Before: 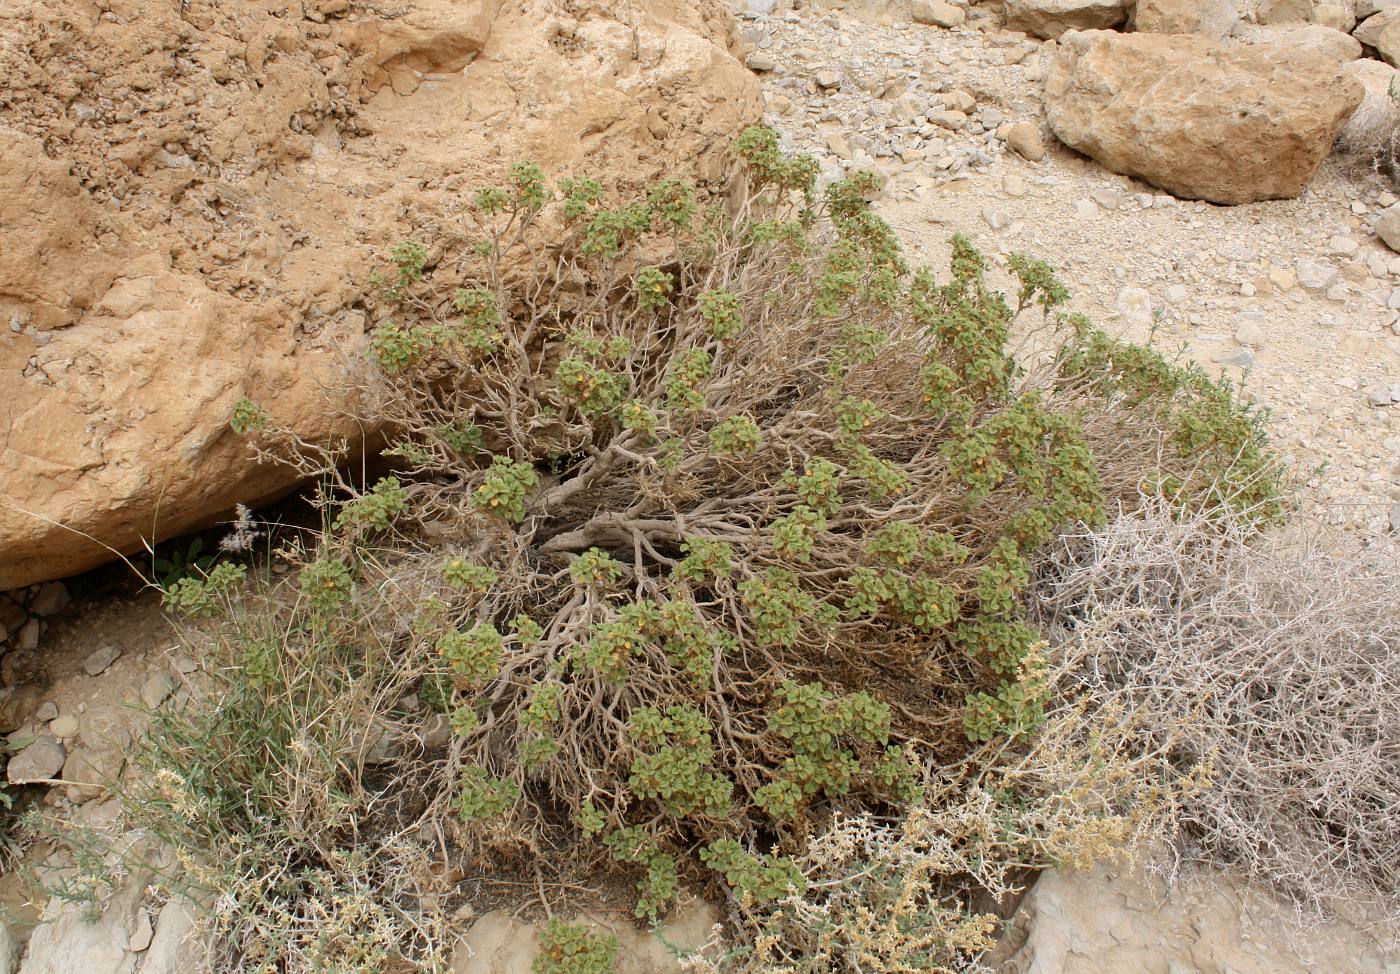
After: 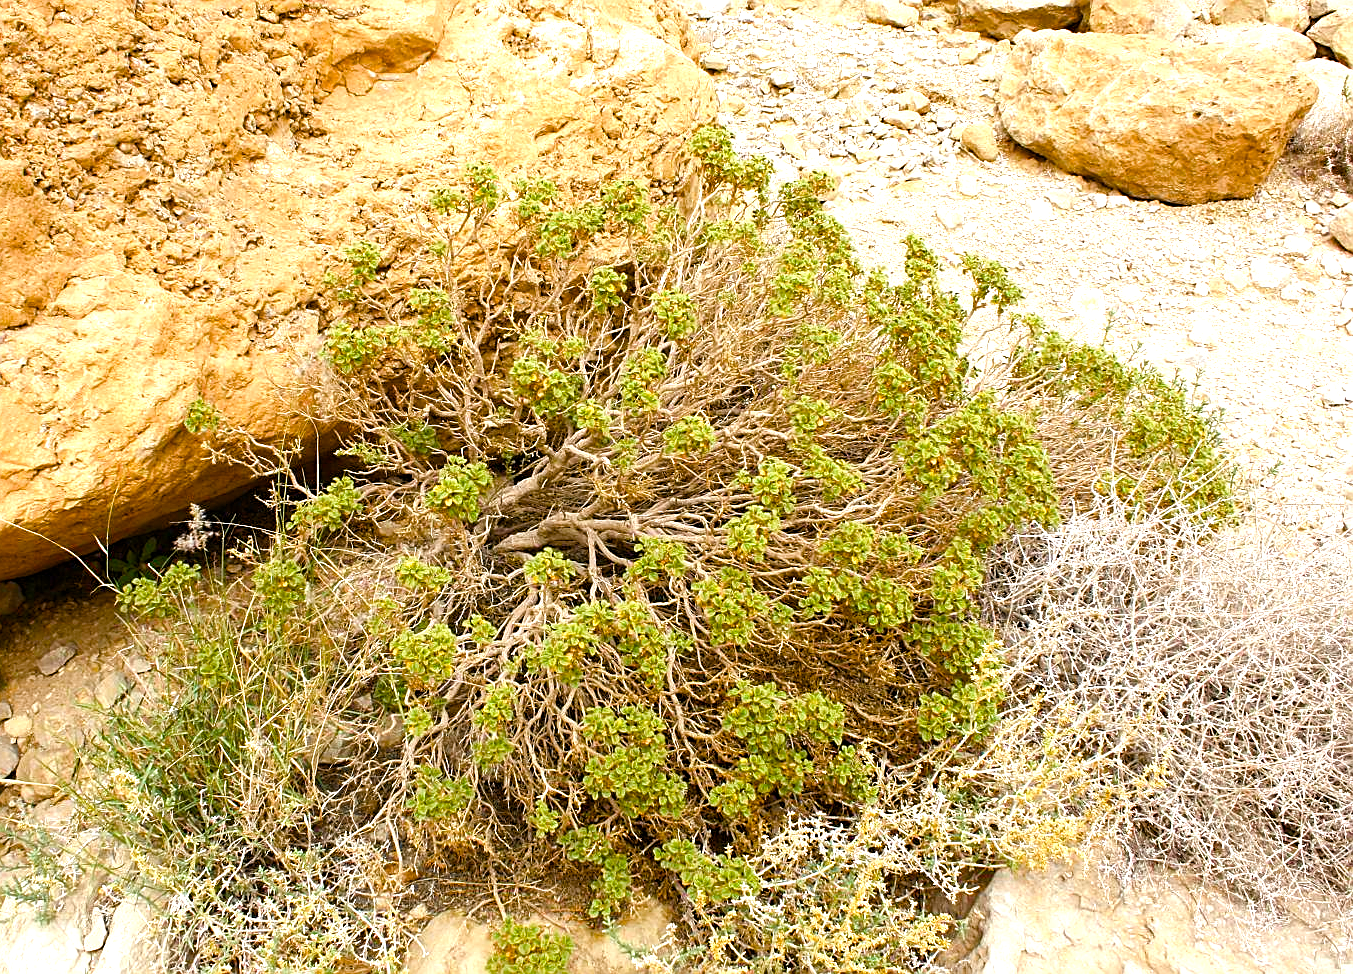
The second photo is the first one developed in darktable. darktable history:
sharpen: on, module defaults
color balance rgb: power › chroma 0.258%, power › hue 61.72°, perceptual saturation grading › global saturation 27.733%, perceptual saturation grading › highlights -25.809%, perceptual saturation grading › mid-tones 25.294%, perceptual saturation grading › shadows 49.467%, perceptual brilliance grading › global brilliance 29.309%, global vibrance 25.427%
crop and rotate: left 3.296%
